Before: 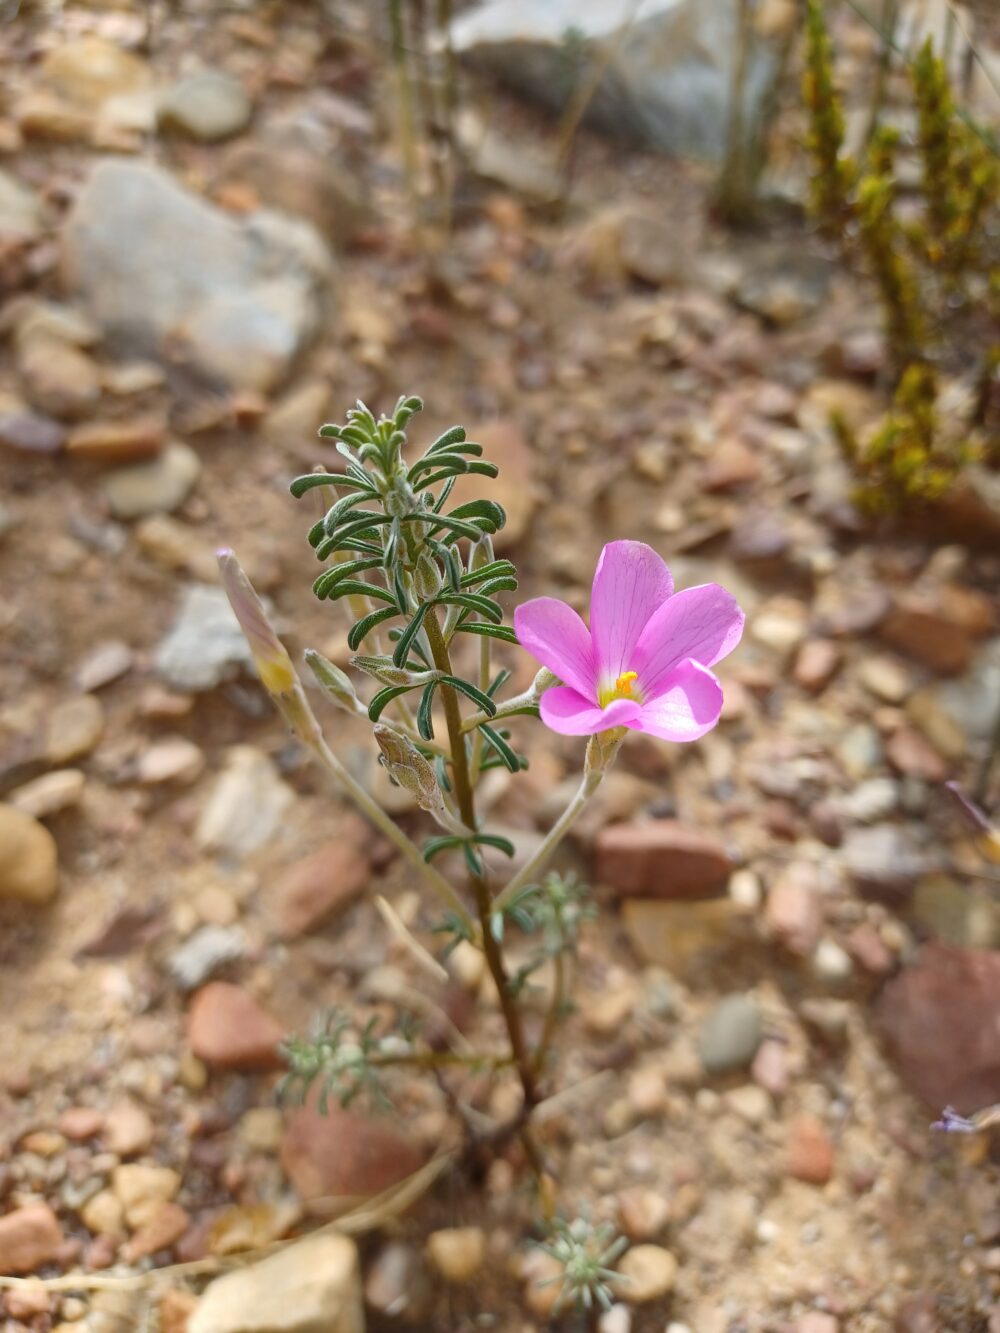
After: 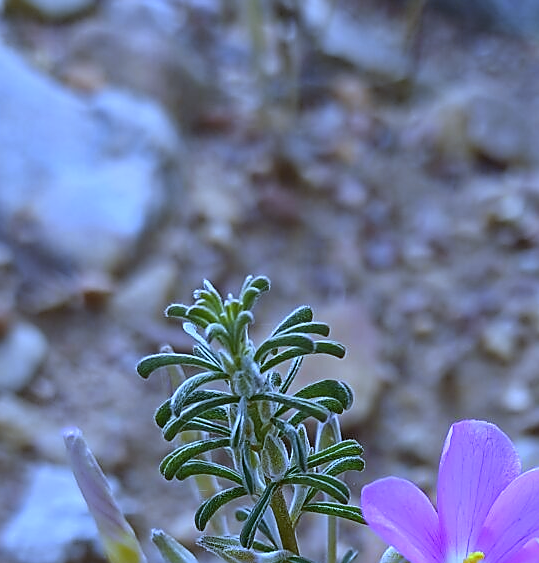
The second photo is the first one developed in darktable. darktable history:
white balance: red 0.766, blue 1.537
exposure: exposure -0.157 EV, compensate highlight preservation false
levels: mode automatic, black 0.023%, white 99.97%, levels [0.062, 0.494, 0.925]
shadows and highlights: low approximation 0.01, soften with gaussian
sharpen: radius 1.4, amount 1.25, threshold 0.7
crop: left 15.306%, top 9.065%, right 30.789%, bottom 48.638%
